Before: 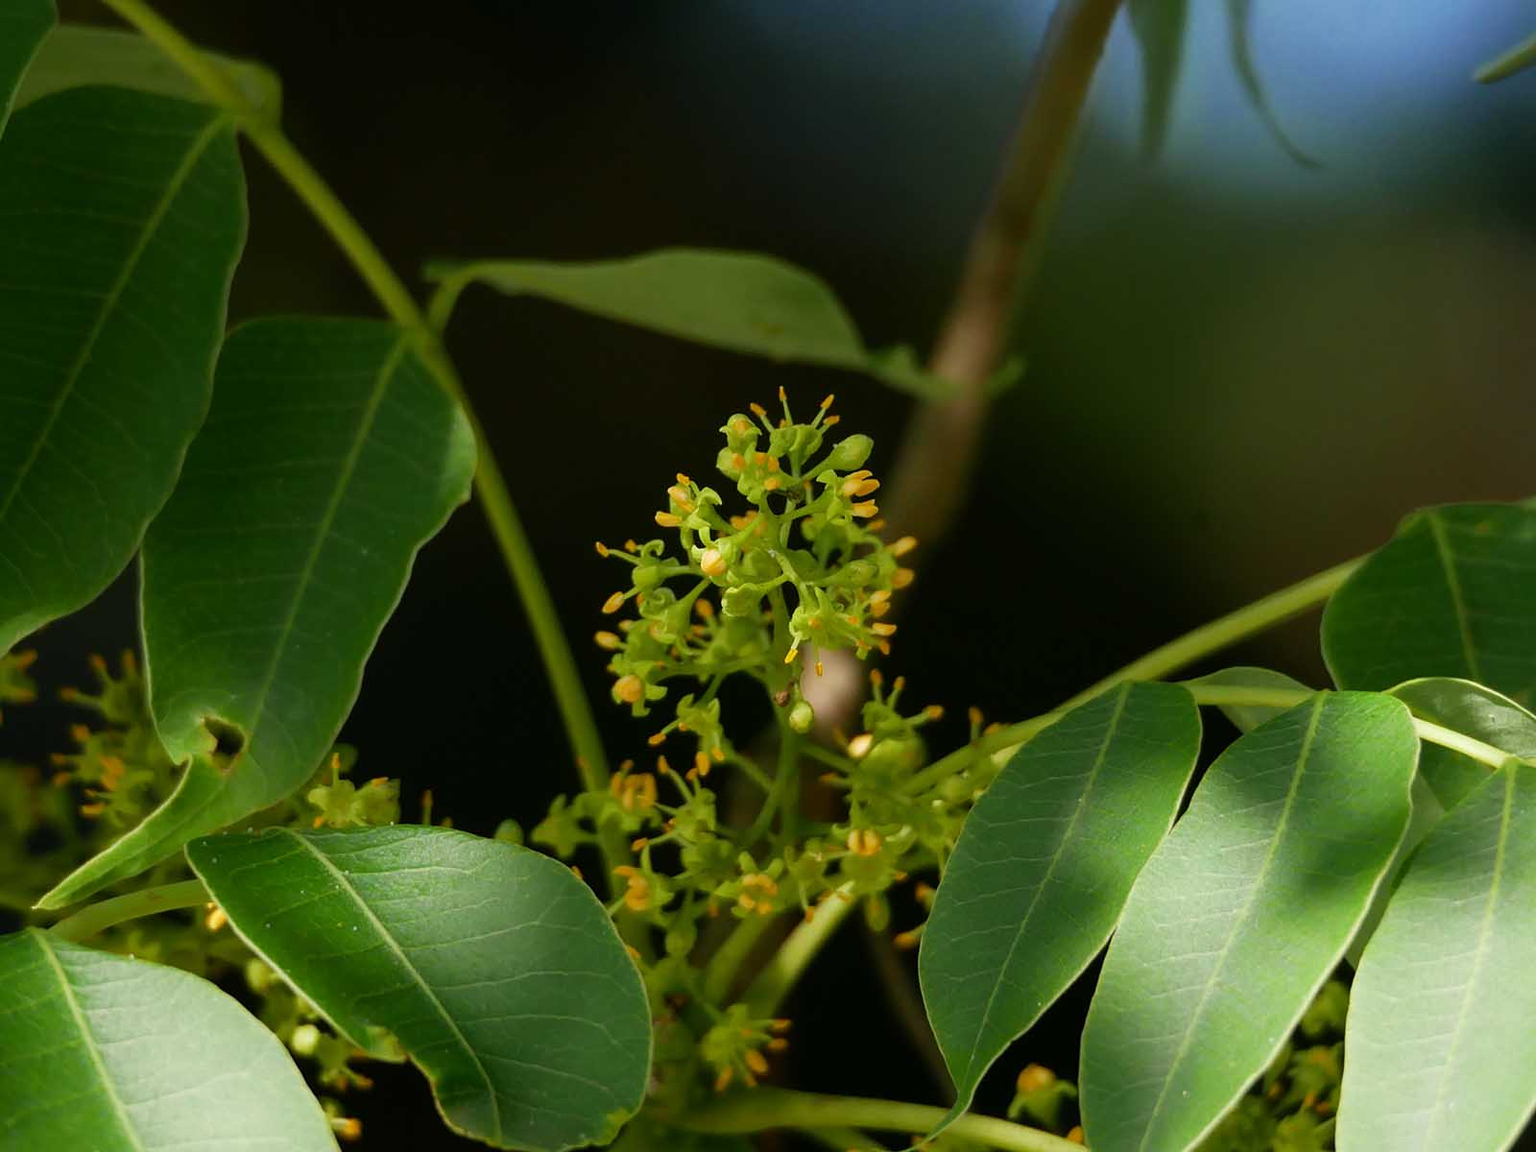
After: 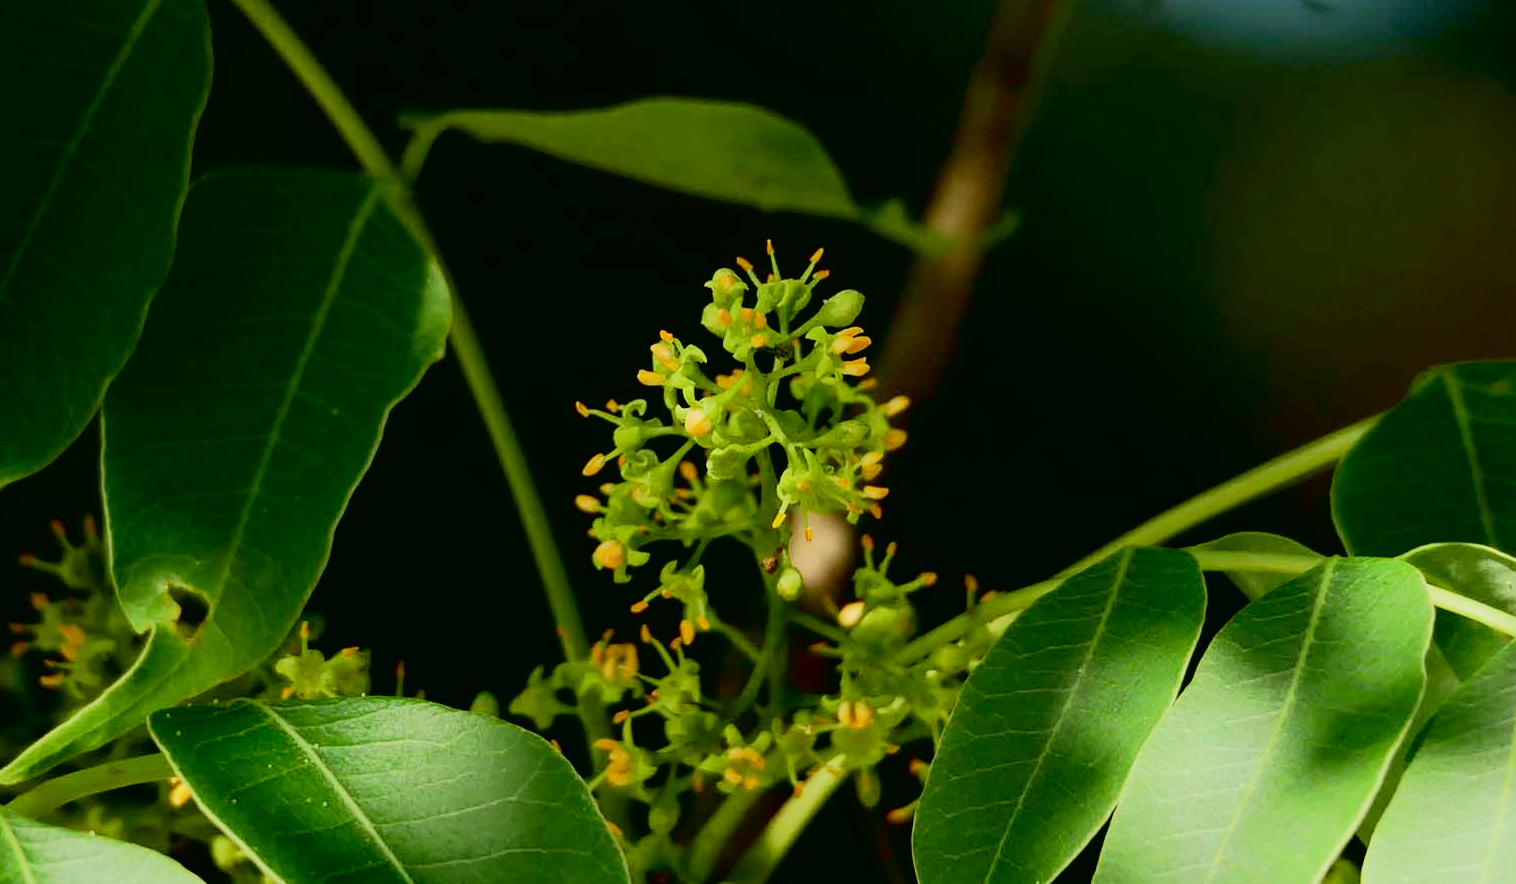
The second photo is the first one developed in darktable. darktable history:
exposure: black level correction 0.013, compensate highlight preservation false
tone curve: curves: ch0 [(0, 0.017) (0.091, 0.046) (0.298, 0.287) (0.439, 0.482) (0.64, 0.729) (0.785, 0.817) (0.995, 0.917)]; ch1 [(0, 0) (0.384, 0.365) (0.463, 0.447) (0.486, 0.474) (0.503, 0.497) (0.526, 0.52) (0.555, 0.564) (0.578, 0.595) (0.638, 0.644) (0.766, 0.773) (1, 1)]; ch2 [(0, 0) (0.374, 0.344) (0.449, 0.434) (0.501, 0.501) (0.528, 0.519) (0.569, 0.589) (0.61, 0.646) (0.666, 0.688) (1, 1)], color space Lab, independent channels, preserve colors none
crop and rotate: left 2.824%, top 13.624%, right 2.397%, bottom 12.655%
